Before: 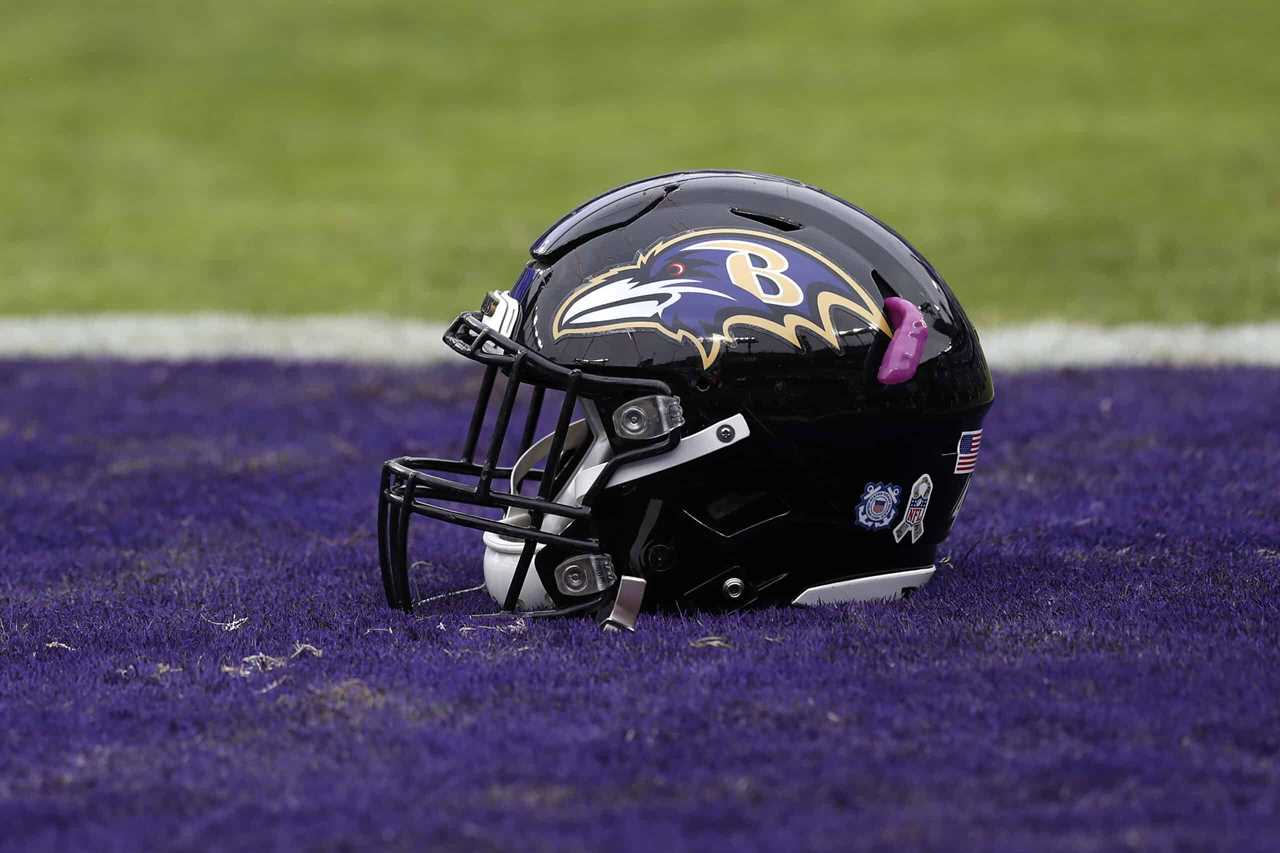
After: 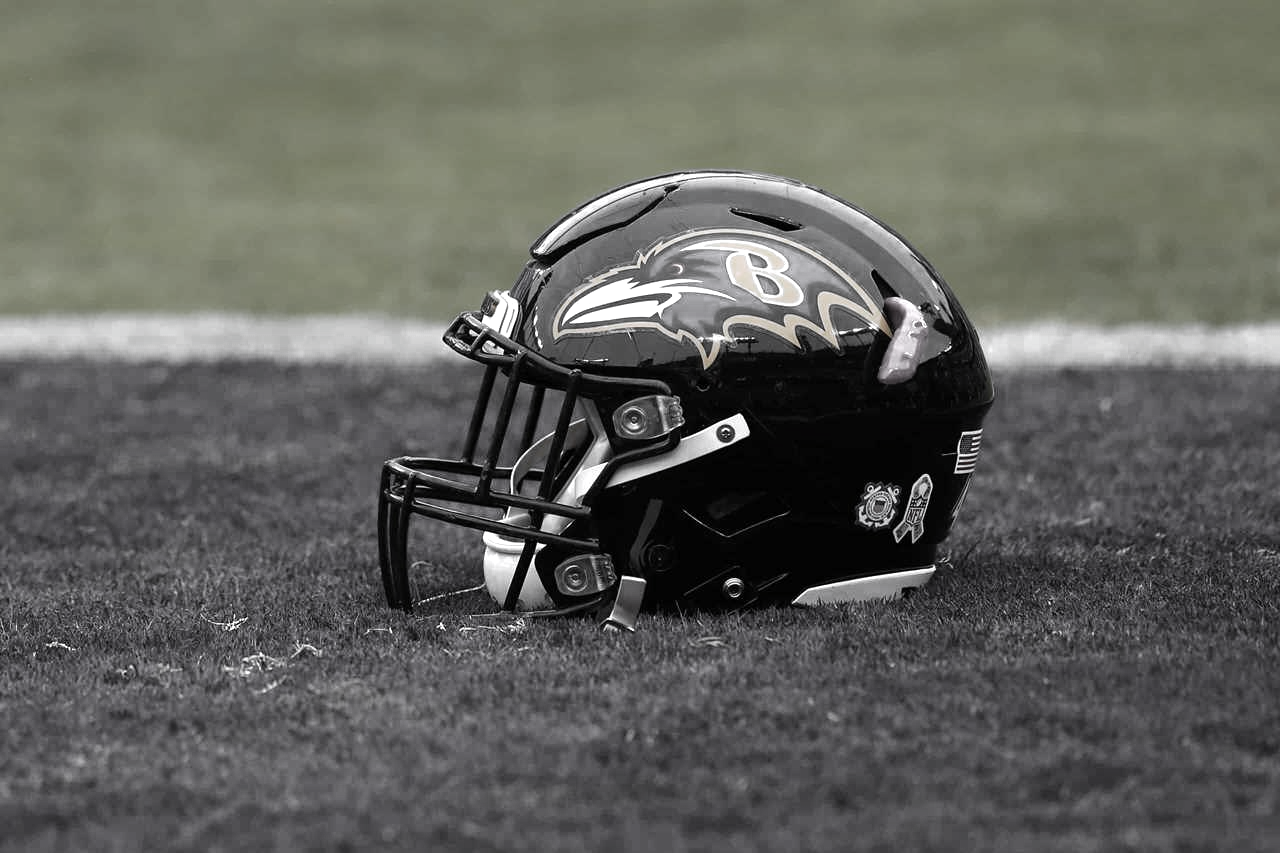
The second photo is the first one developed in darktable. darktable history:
color calibration: illuminant as shot in camera, x 0.358, y 0.373, temperature 4628.91 K
color zones: curves: ch0 [(0, 0.613) (0.01, 0.613) (0.245, 0.448) (0.498, 0.529) (0.642, 0.665) (0.879, 0.777) (0.99, 0.613)]; ch1 [(0, 0.035) (0.121, 0.189) (0.259, 0.197) (0.415, 0.061) (0.589, 0.022) (0.732, 0.022) (0.857, 0.026) (0.991, 0.053)]
